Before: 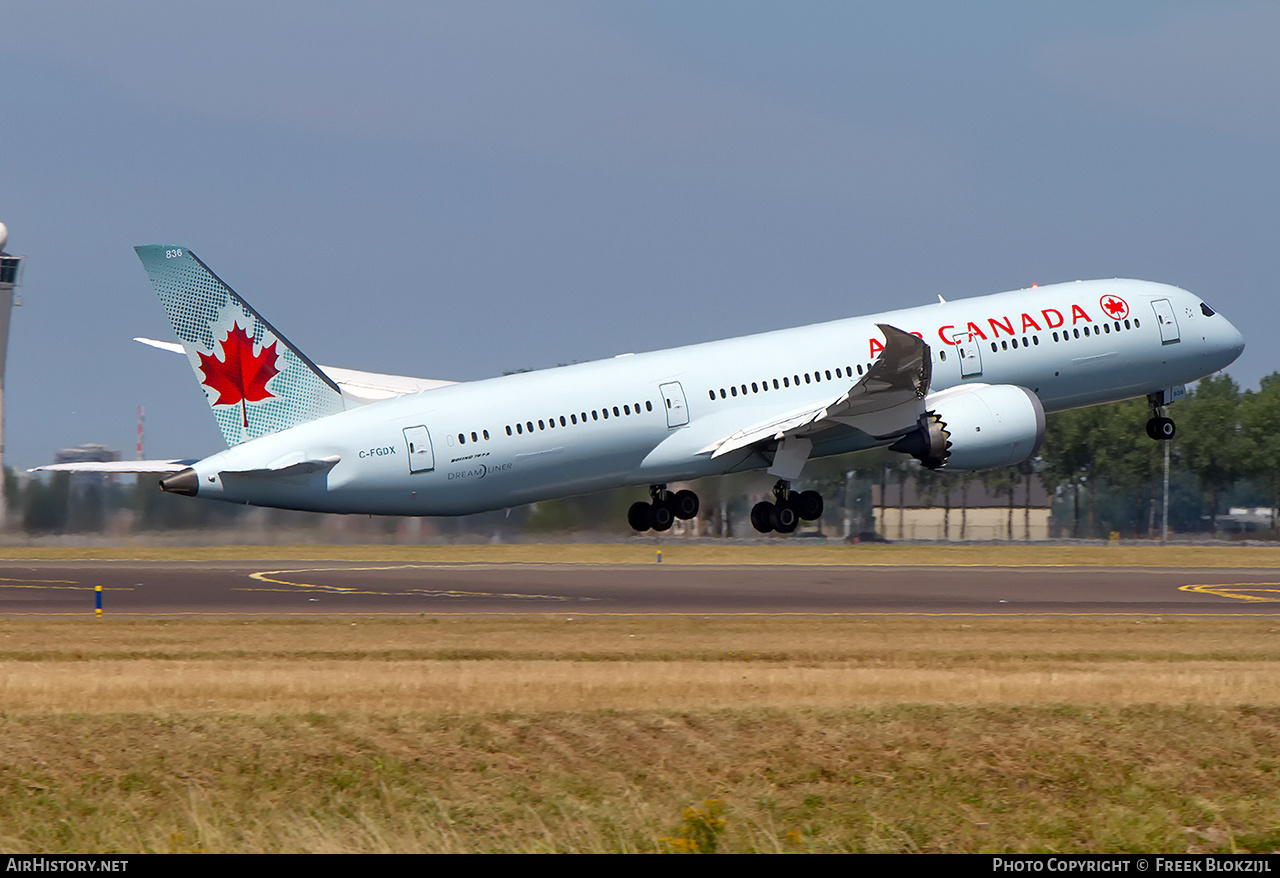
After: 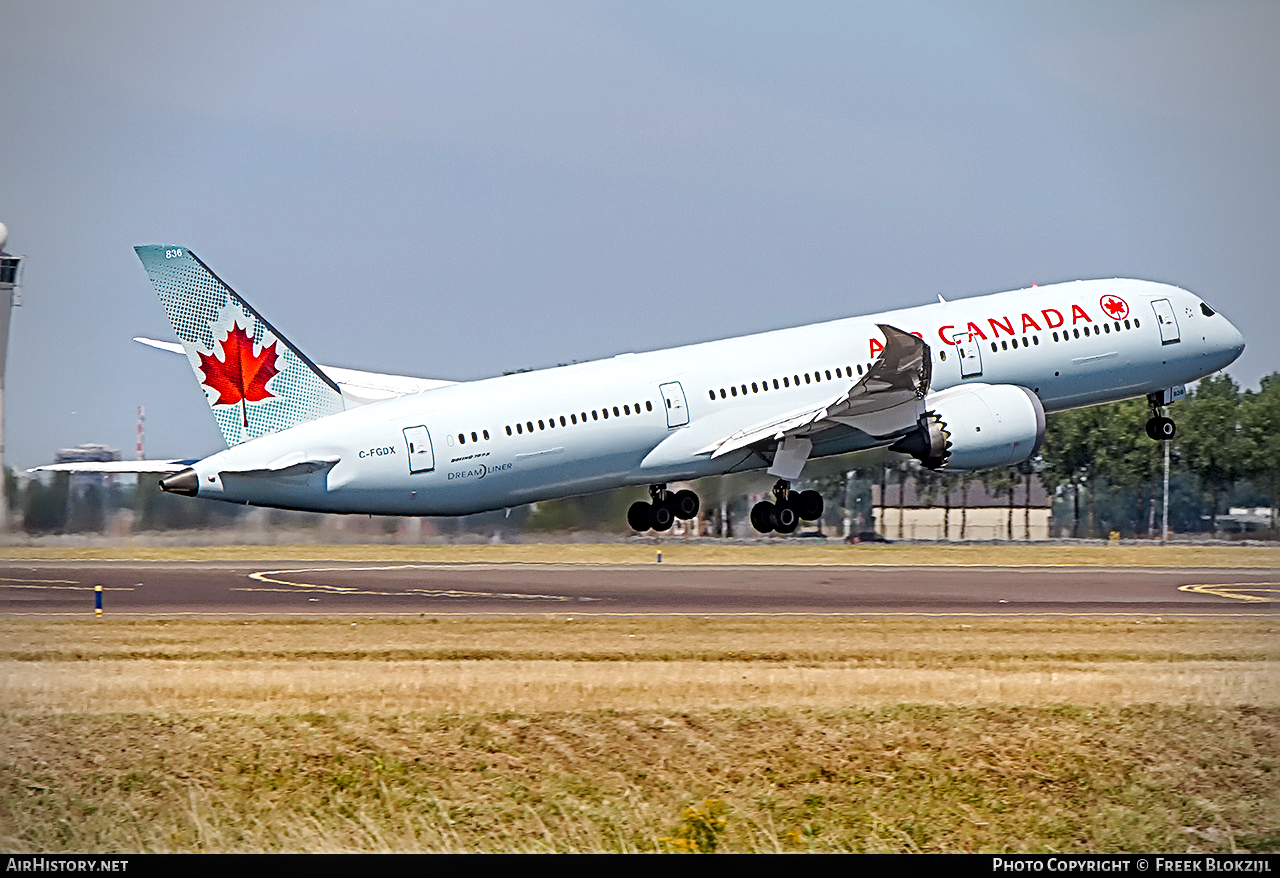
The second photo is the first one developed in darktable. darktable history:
sharpen: radius 3.69, amount 0.928
local contrast: on, module defaults
vignetting: on, module defaults
tone curve: curves: ch0 [(0, 0) (0.003, 0.003) (0.011, 0.014) (0.025, 0.031) (0.044, 0.055) (0.069, 0.086) (0.1, 0.124) (0.136, 0.168) (0.177, 0.22) (0.224, 0.278) (0.277, 0.344) (0.335, 0.426) (0.399, 0.515) (0.468, 0.597) (0.543, 0.672) (0.623, 0.746) (0.709, 0.815) (0.801, 0.881) (0.898, 0.939) (1, 1)], preserve colors none
